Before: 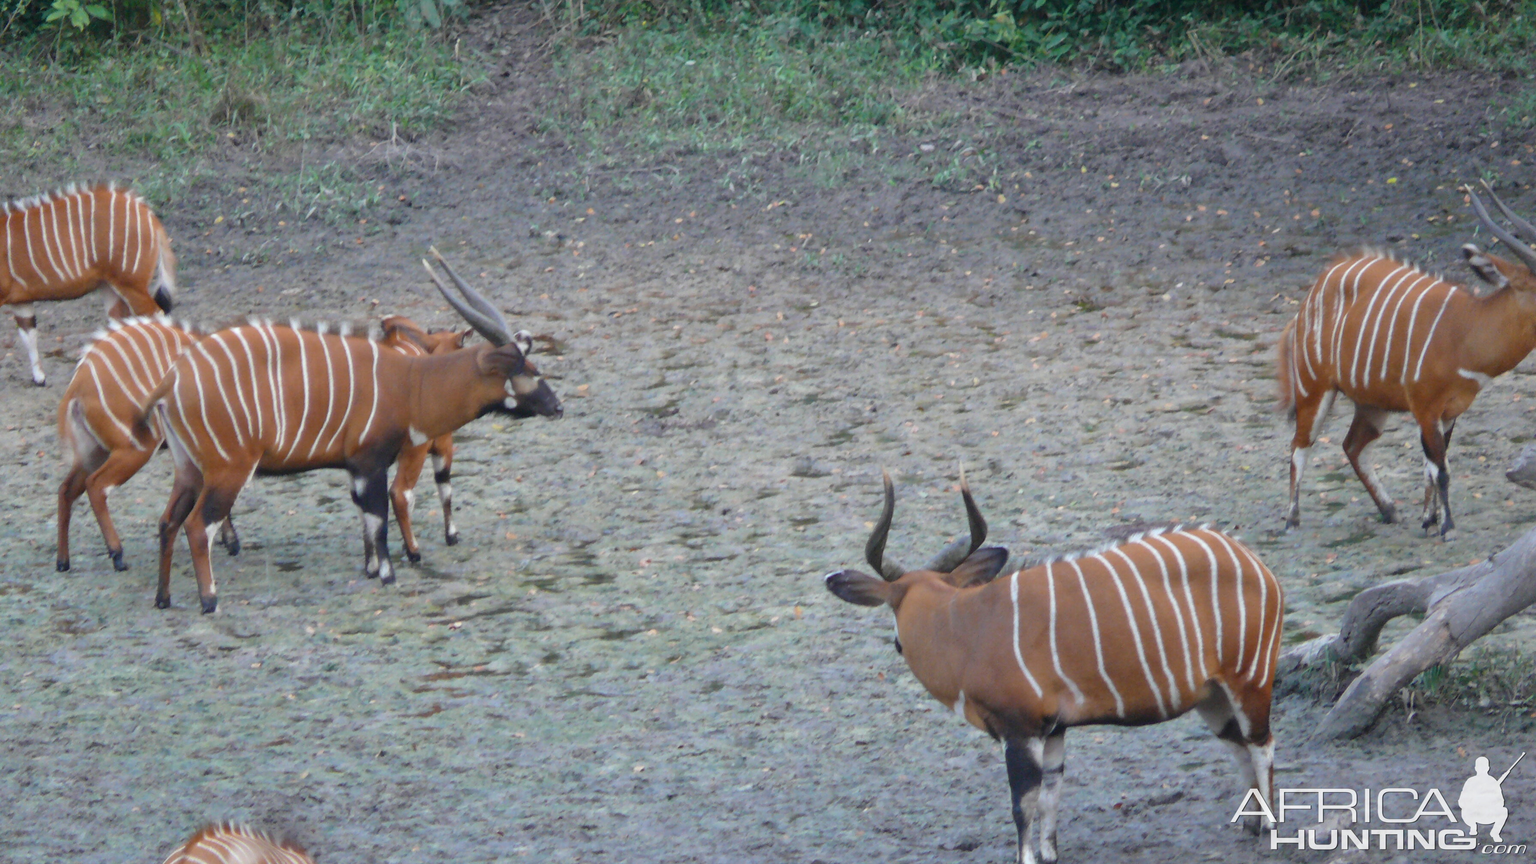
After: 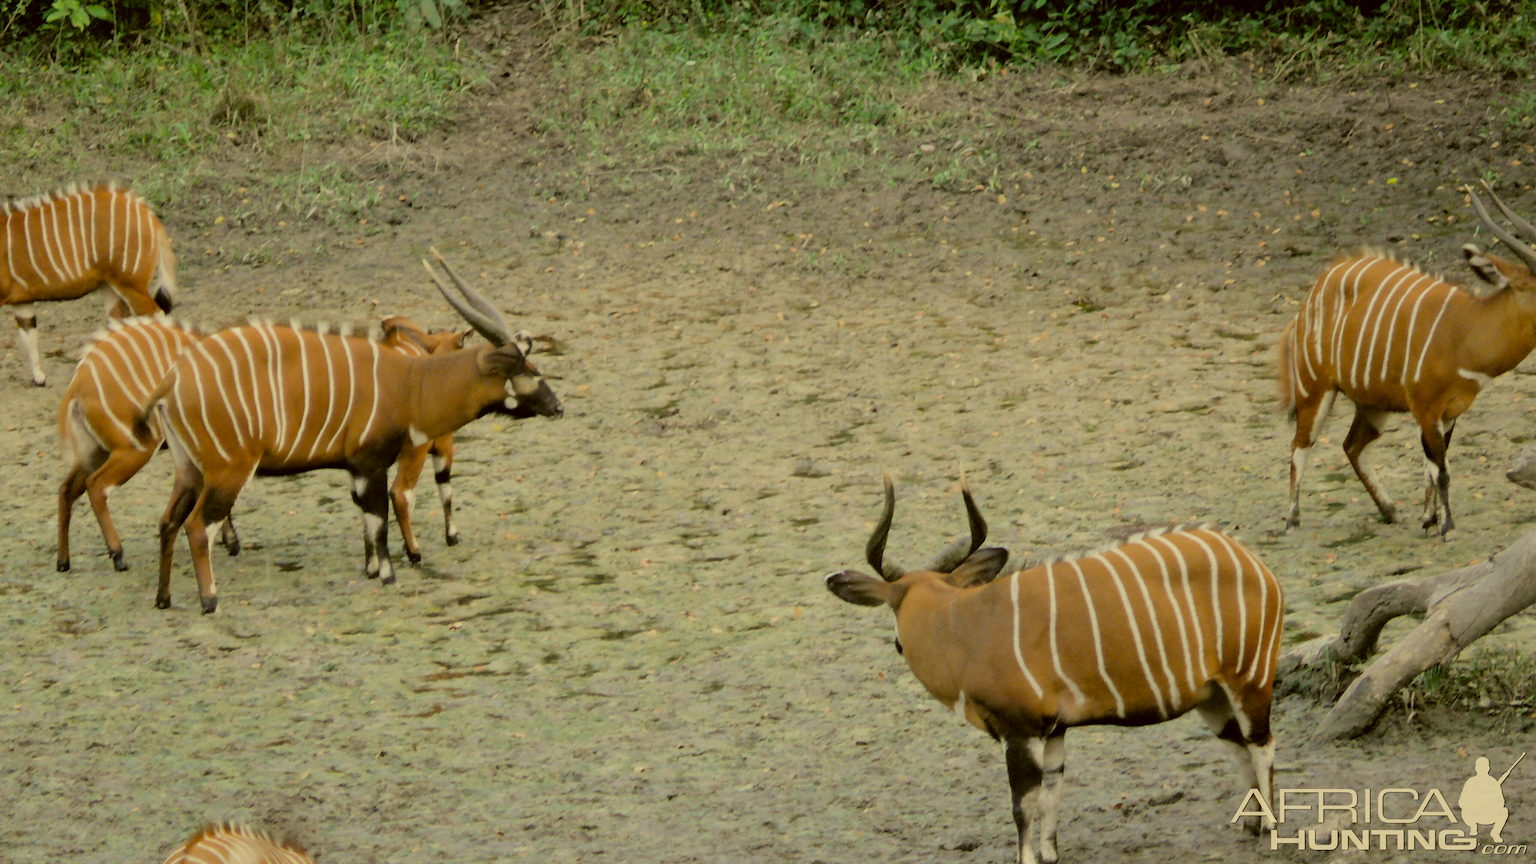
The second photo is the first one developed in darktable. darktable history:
filmic rgb: black relative exposure -4.19 EV, white relative exposure 5.16 EV, hardness 2.08, contrast 1.166
color correction: highlights a* 0.09, highlights b* 28.73, shadows a* -0.282, shadows b* 21.22
